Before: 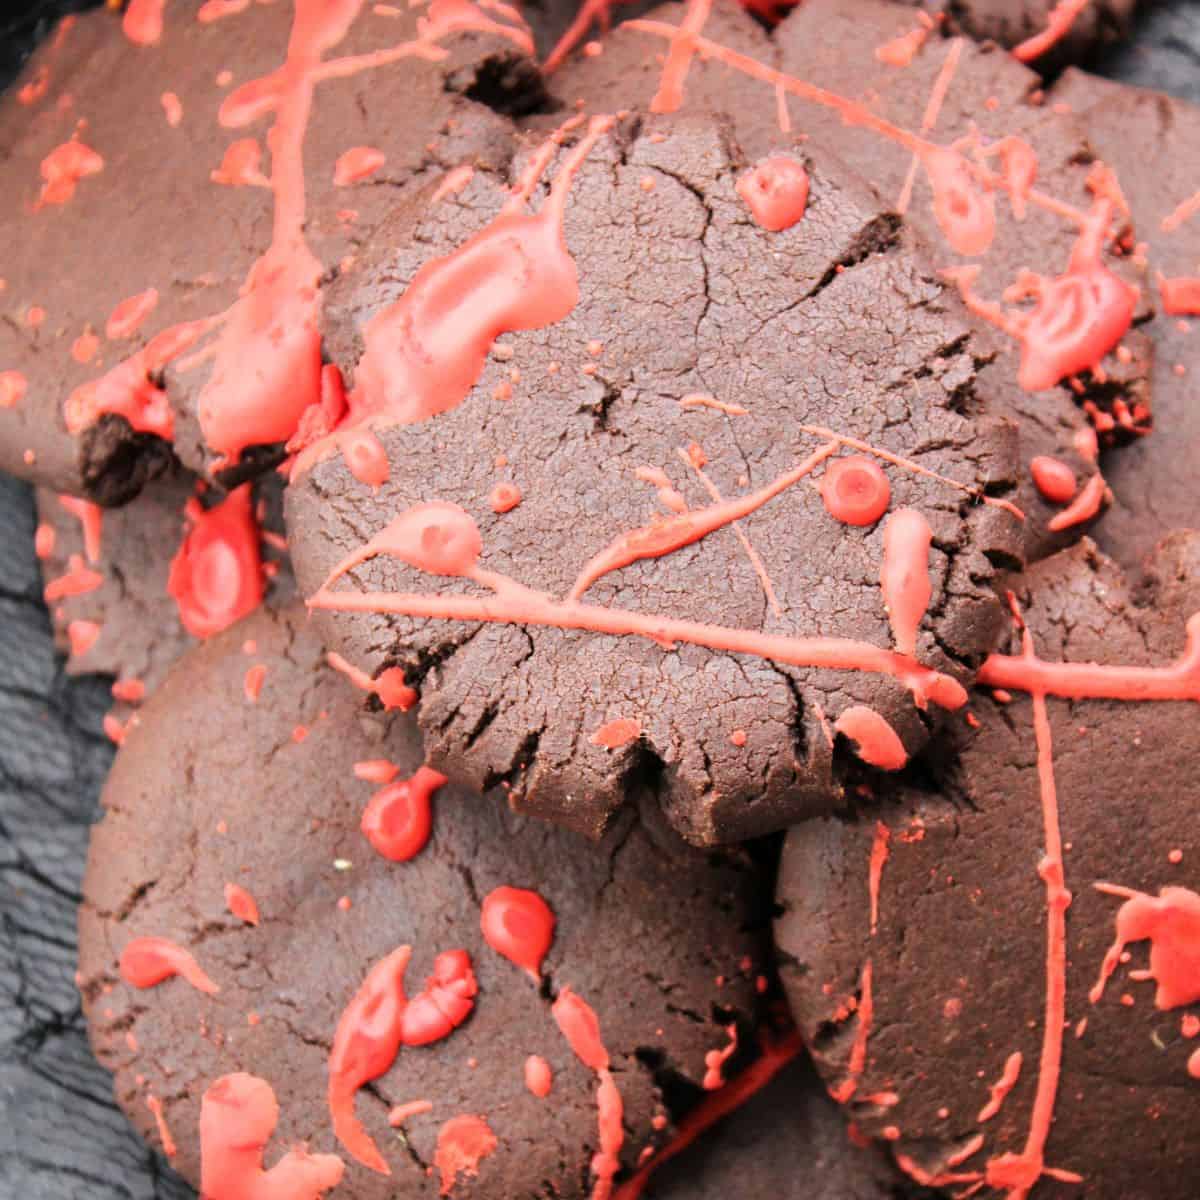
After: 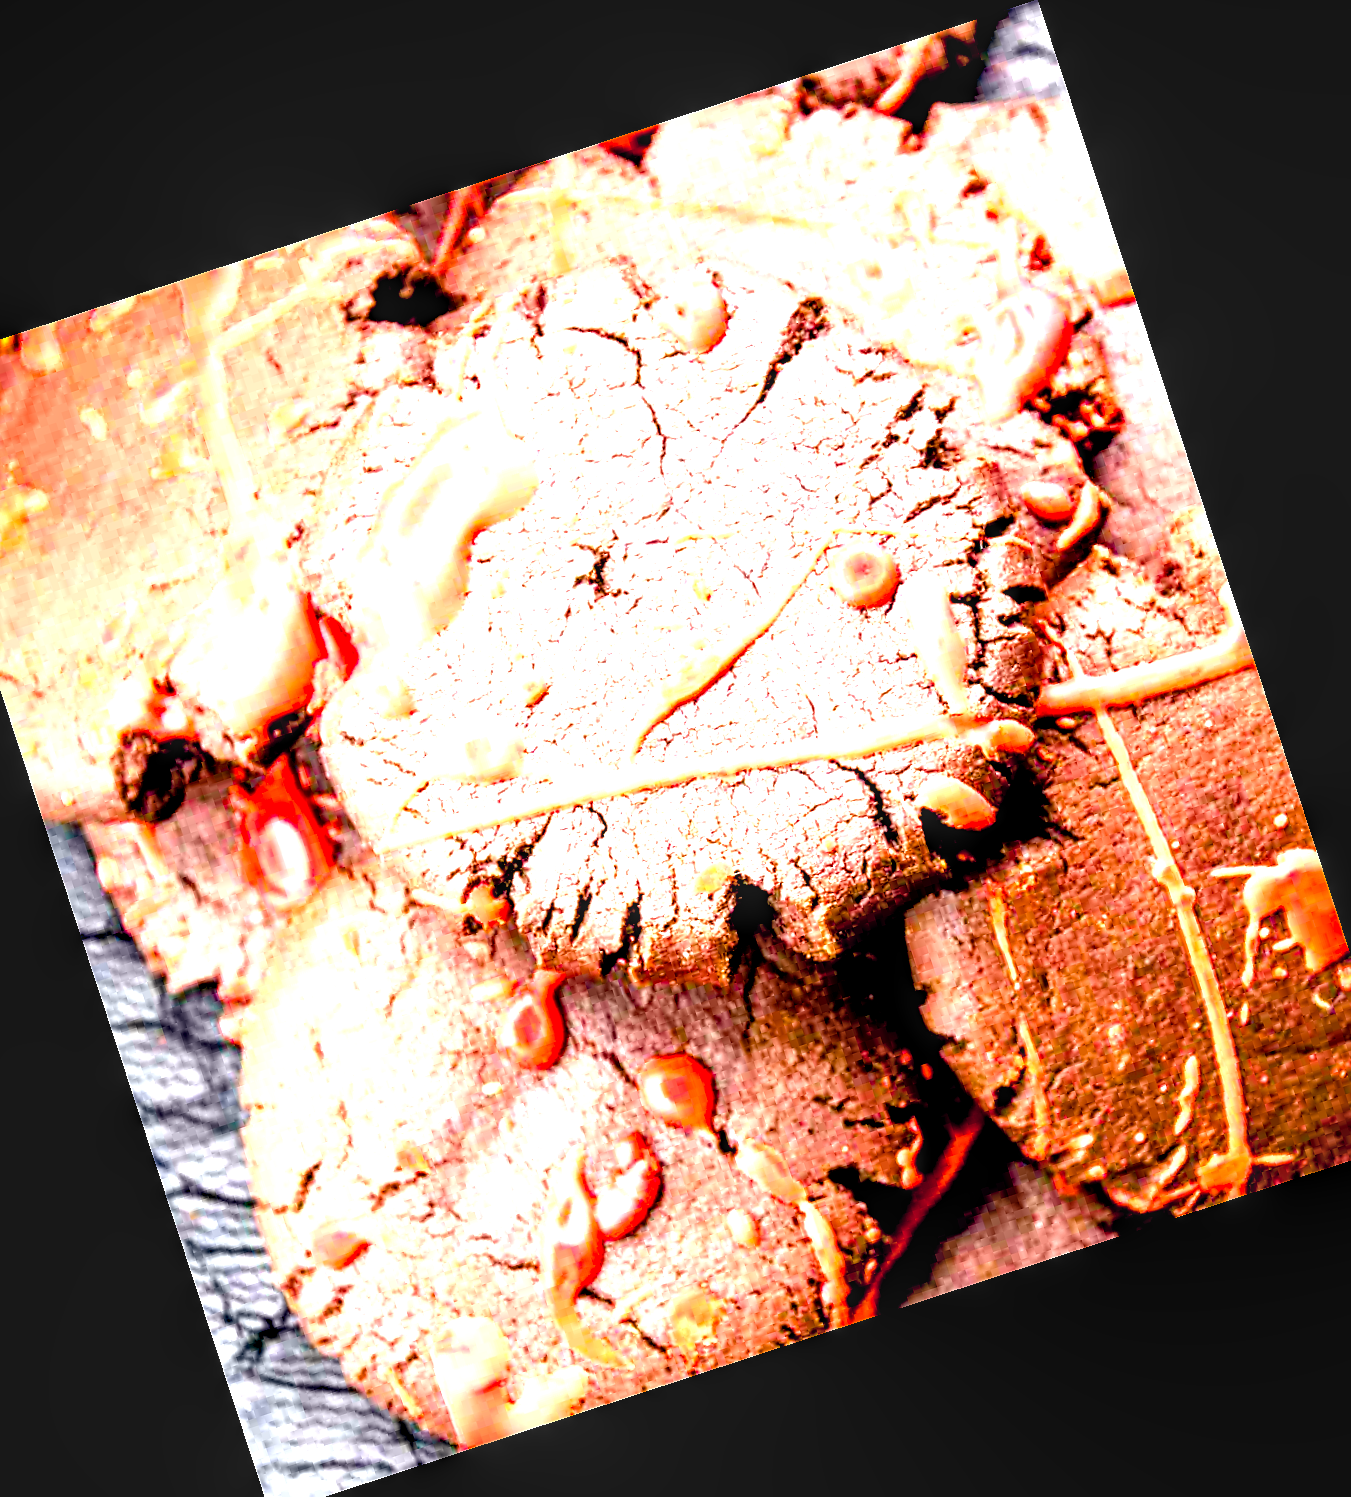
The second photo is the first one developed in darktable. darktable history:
sharpen: radius 0.986, threshold 0.946
exposure: black level correction 0.014, exposure 1.772 EV, compensate highlight preservation false
local contrast: detail 160%
tone equalizer: edges refinement/feathering 500, mask exposure compensation -1.57 EV, preserve details no
color balance rgb: power › luminance -3.758%, power › chroma 0.556%, power › hue 43.07°, global offset › chroma 0.102%, global offset › hue 253.39°, linear chroma grading › shadows 9.679%, linear chroma grading › highlights 10.247%, linear chroma grading › global chroma 15.021%, linear chroma grading › mid-tones 14.604%, perceptual saturation grading › global saturation 20%, perceptual saturation grading › highlights -14.229%, perceptual saturation grading › shadows 49.474%, perceptual brilliance grading › highlights 10.198%, perceptual brilliance grading › mid-tones 5.754%, global vibrance 20%
crop and rotate: angle 18.14°, left 6.8%, right 3.938%, bottom 1.12%
